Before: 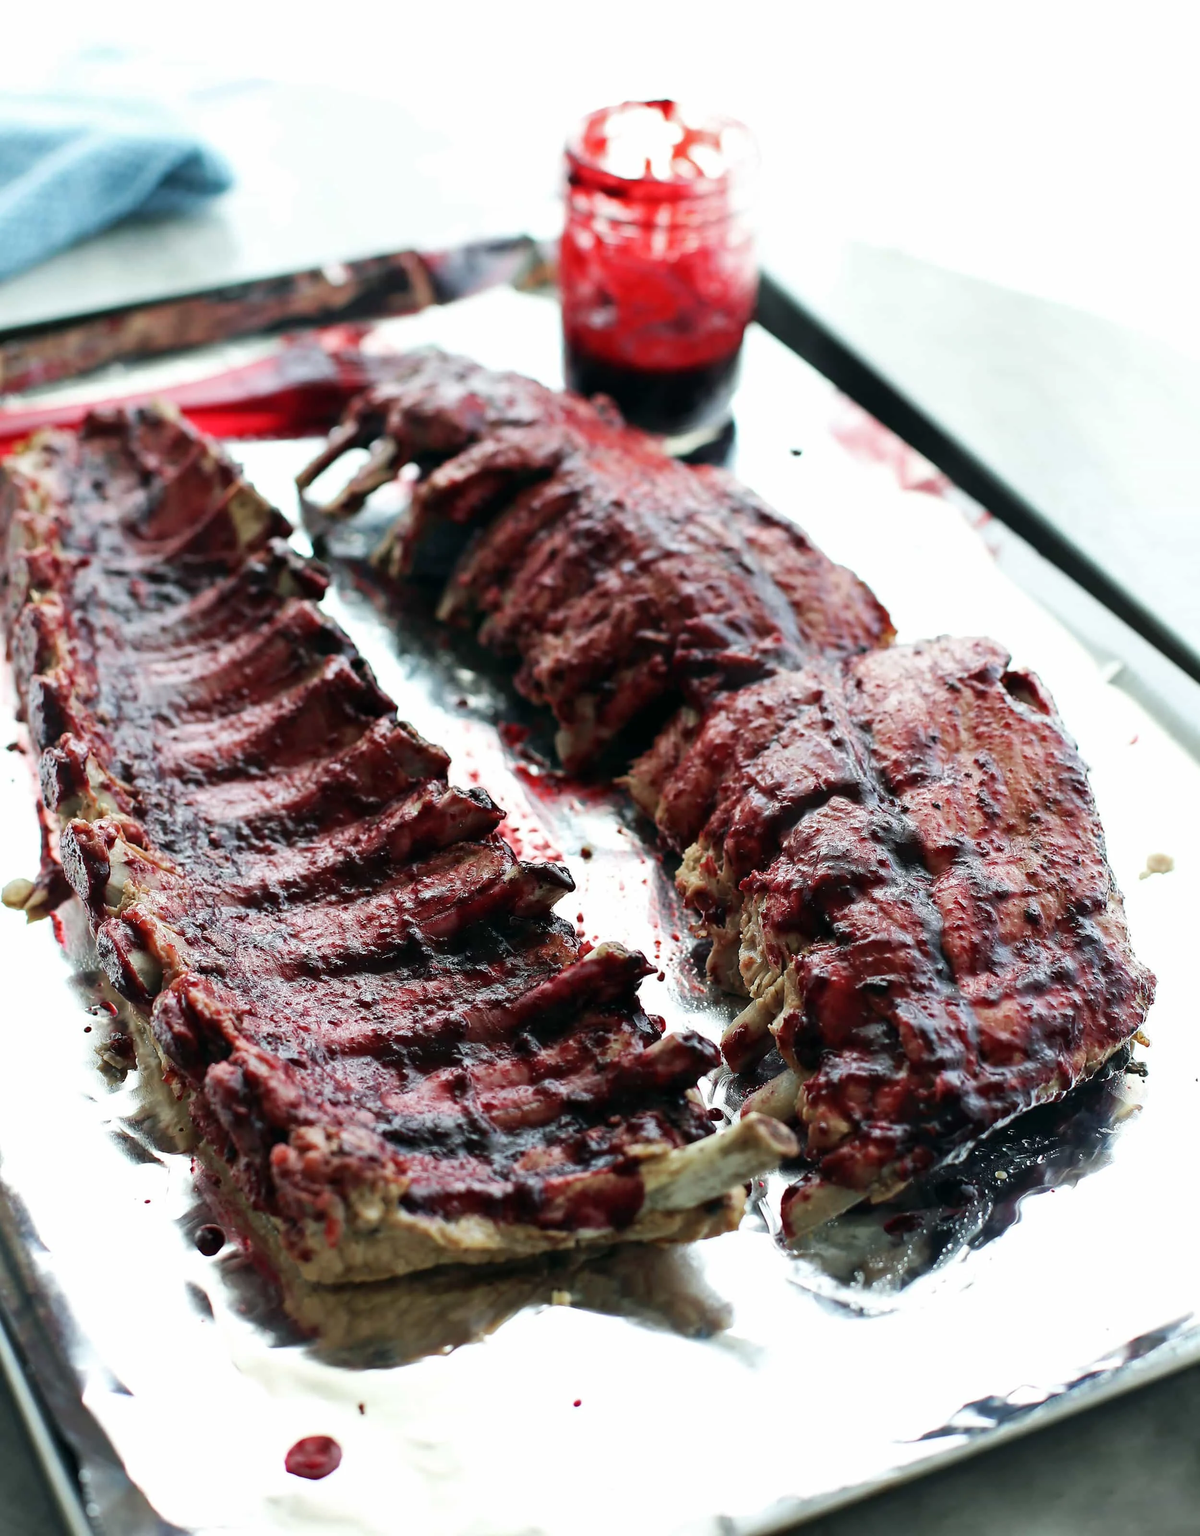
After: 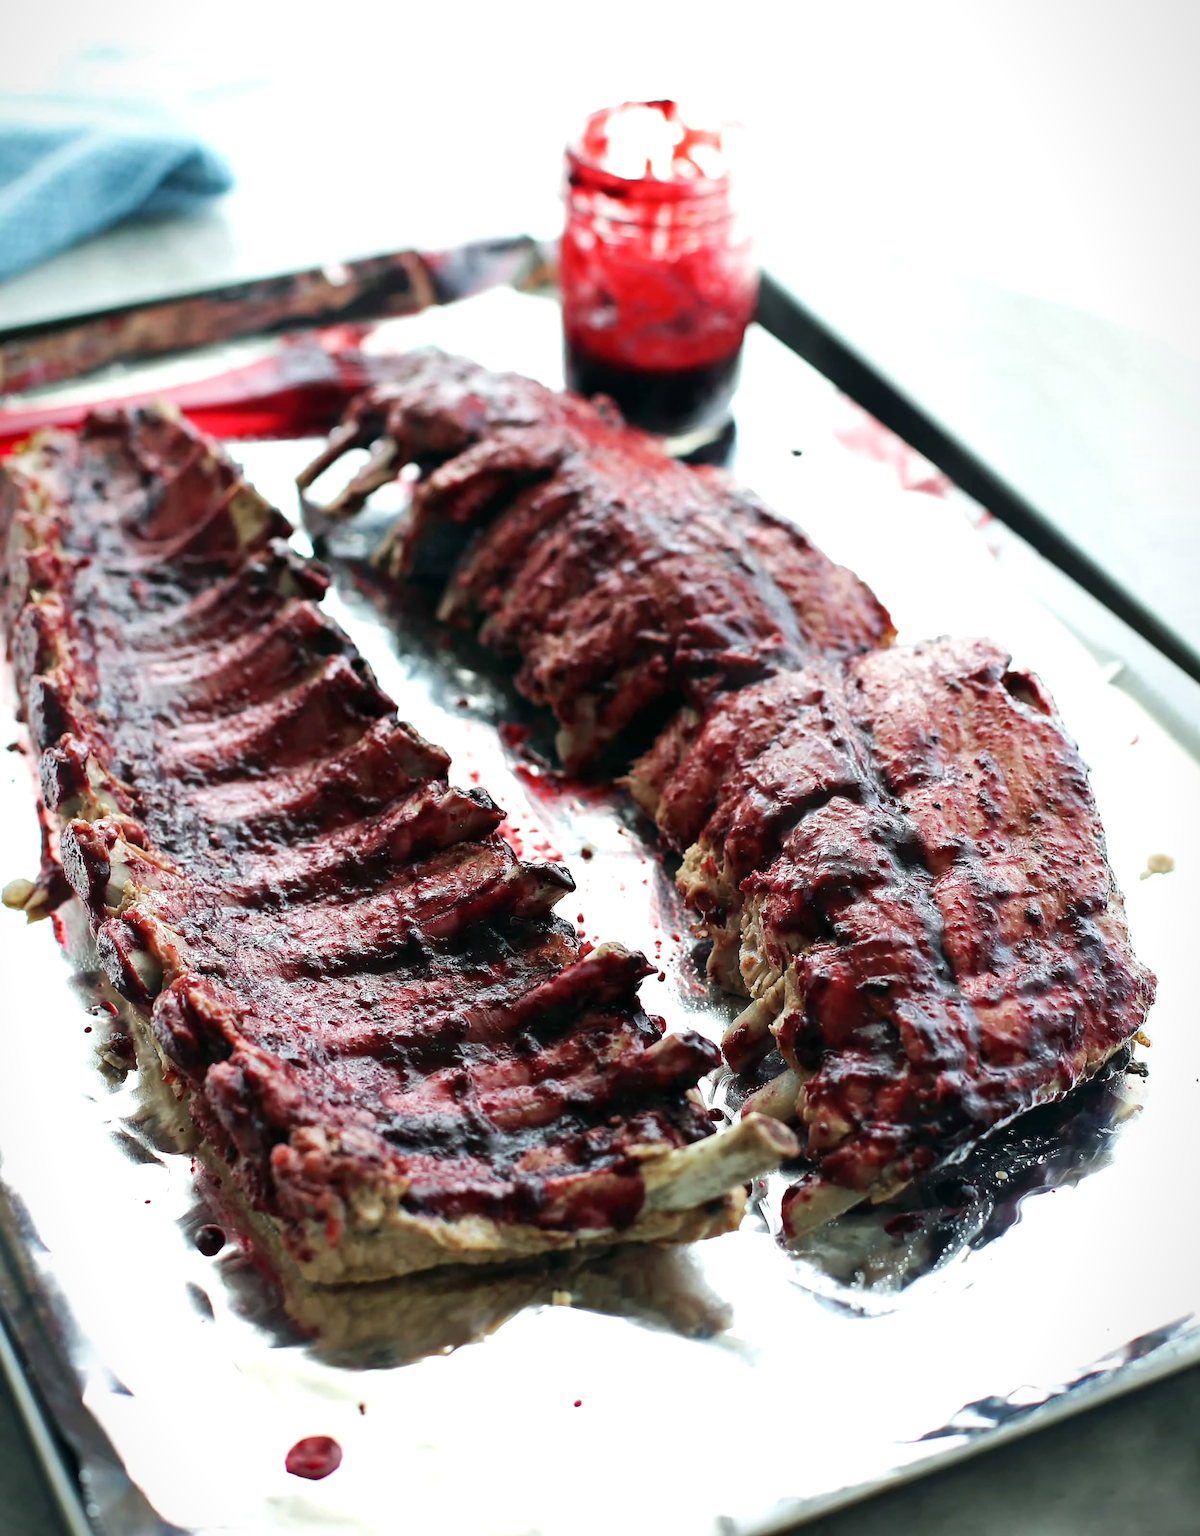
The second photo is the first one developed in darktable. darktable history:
tone equalizer: edges refinement/feathering 500, mask exposure compensation -1.57 EV, preserve details no
vignetting: fall-off start 96.78%, fall-off radius 100.9%, saturation 0.376, center (-0.031, -0.036), width/height ratio 0.613
exposure: exposure 0.2 EV, compensate highlight preservation false
